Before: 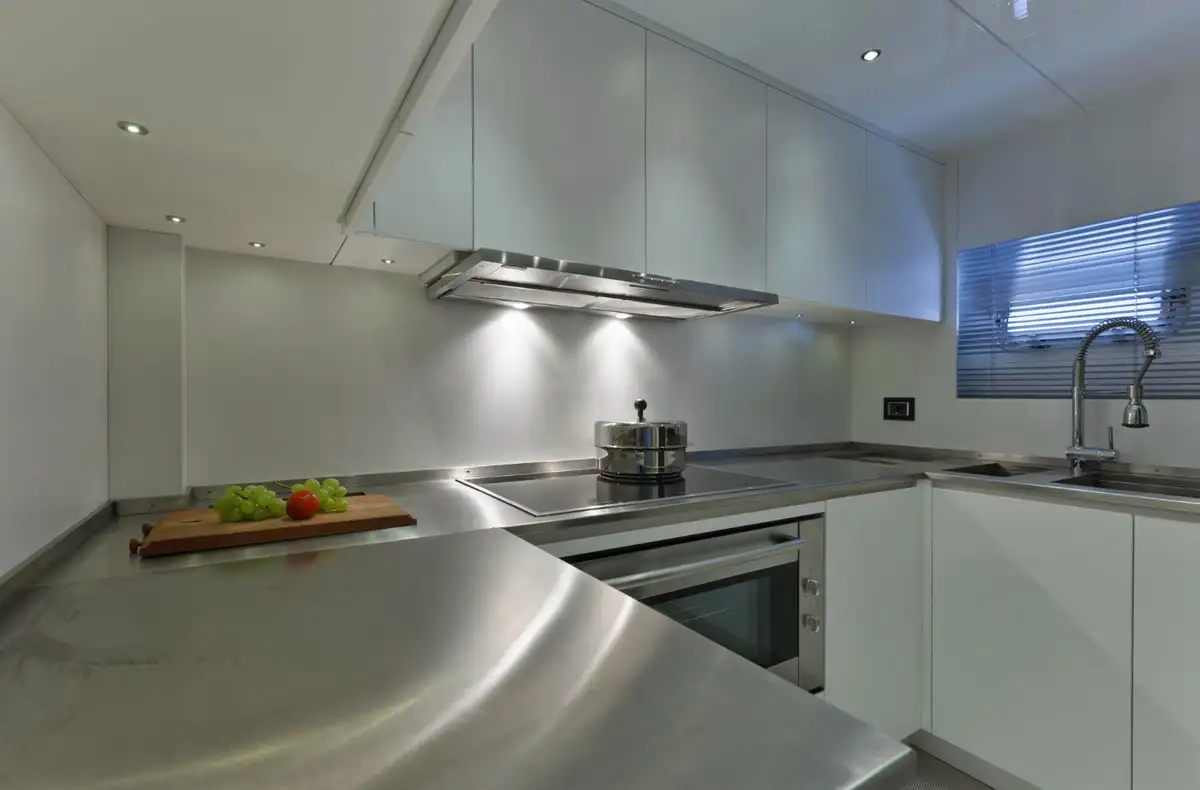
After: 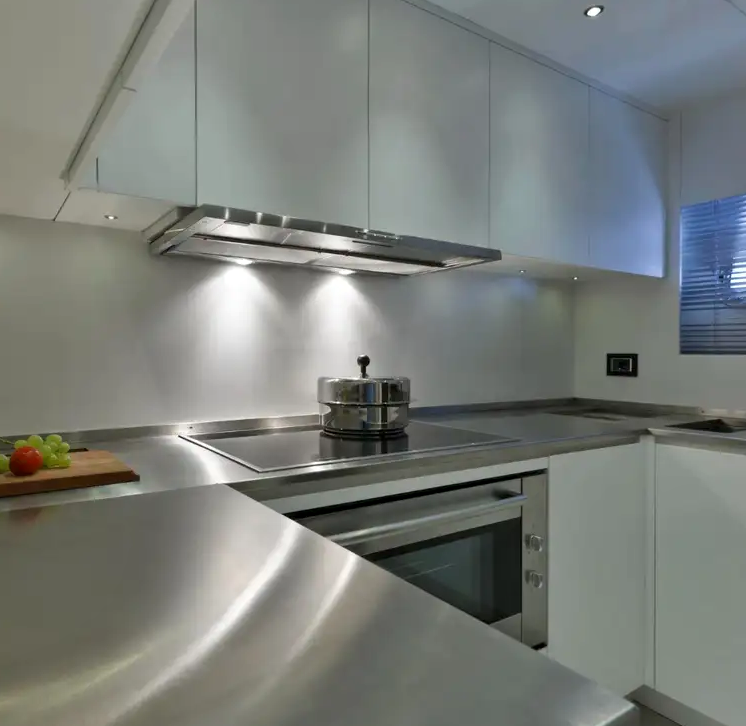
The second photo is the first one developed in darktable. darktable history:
contrast equalizer: octaves 7, y [[0.439, 0.44, 0.442, 0.457, 0.493, 0.498], [0.5 ×6], [0.5 ×6], [0 ×6], [0 ×6]], mix -0.296
crop and rotate: left 23.094%, top 5.64%, right 14.689%, bottom 2.362%
